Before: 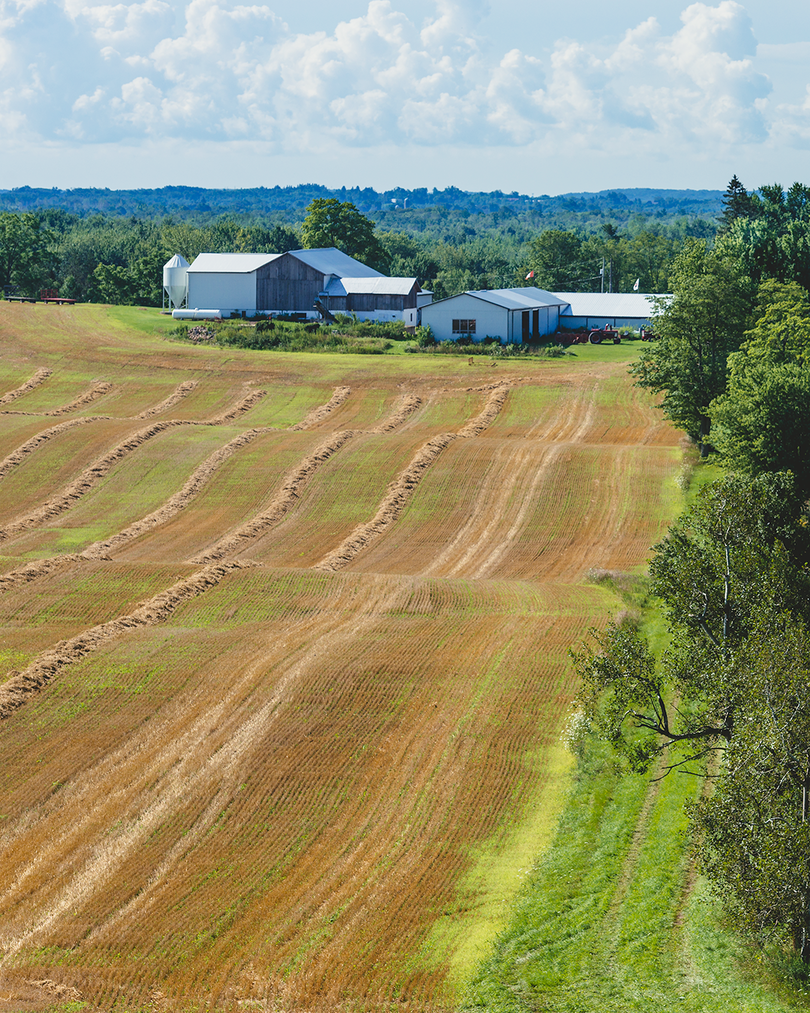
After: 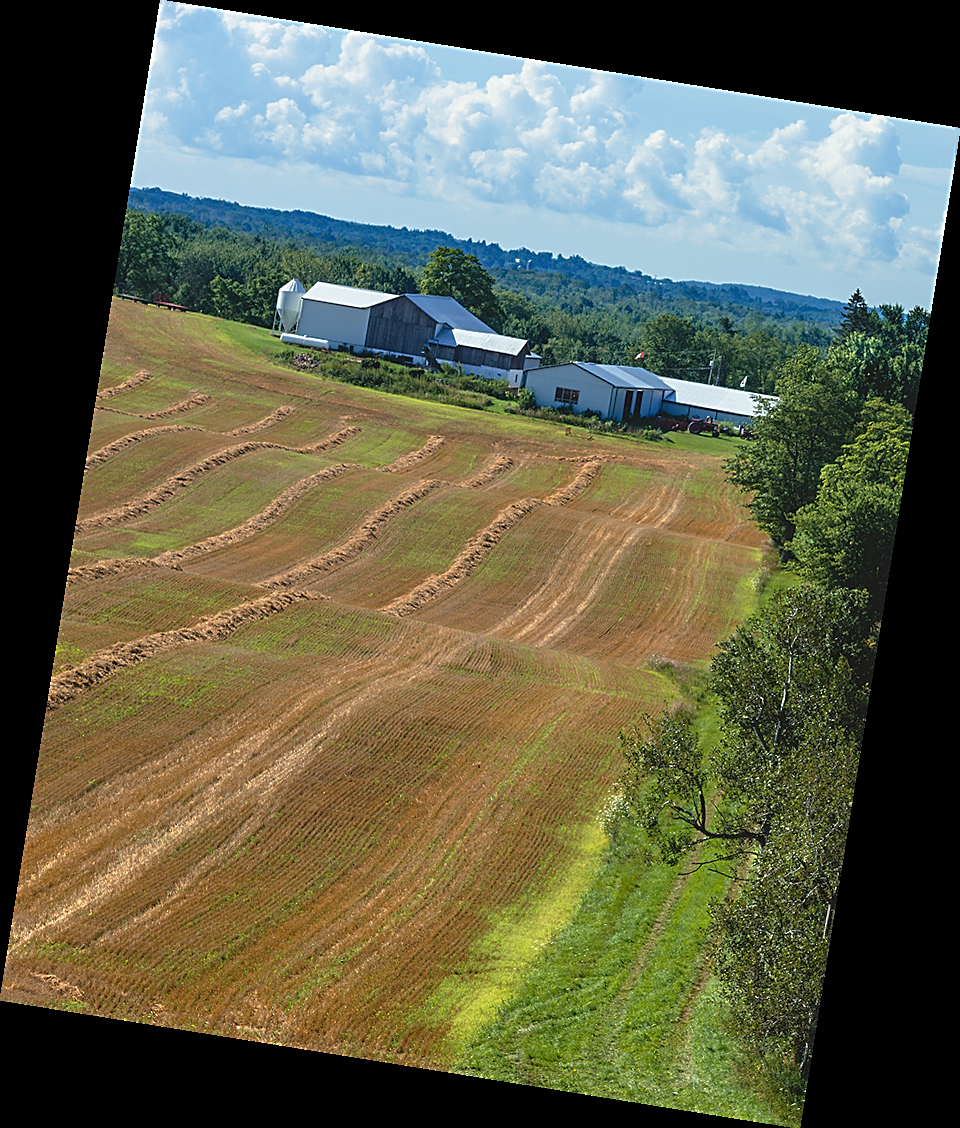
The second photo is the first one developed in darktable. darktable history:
exposure: exposure 0.161 EV, compensate highlight preservation false
rotate and perspective: rotation 9.12°, automatic cropping off
sharpen: on, module defaults
base curve: curves: ch0 [(0, 0) (0.595, 0.418) (1, 1)], preserve colors none
